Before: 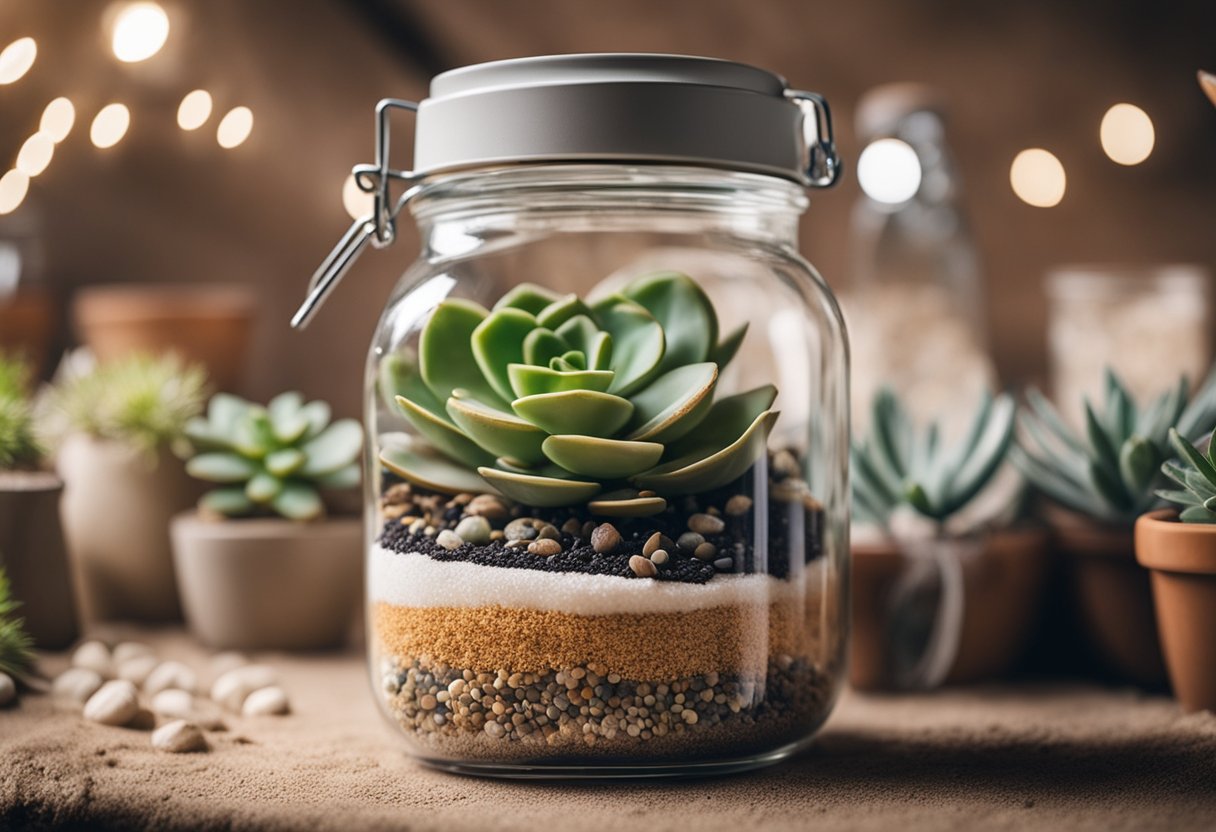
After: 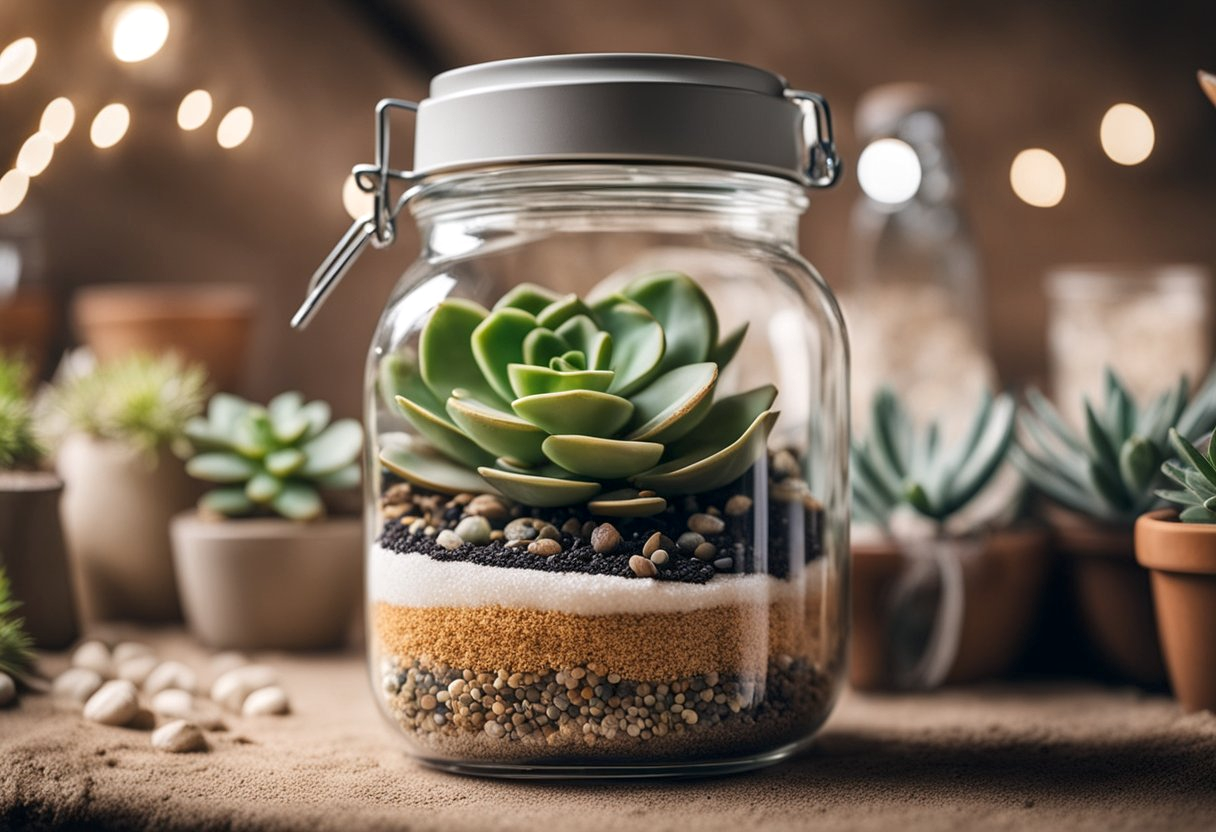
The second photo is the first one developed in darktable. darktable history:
local contrast: highlights 100%, shadows 103%, detail 119%, midtone range 0.2
tone equalizer: -8 EV 0.084 EV
